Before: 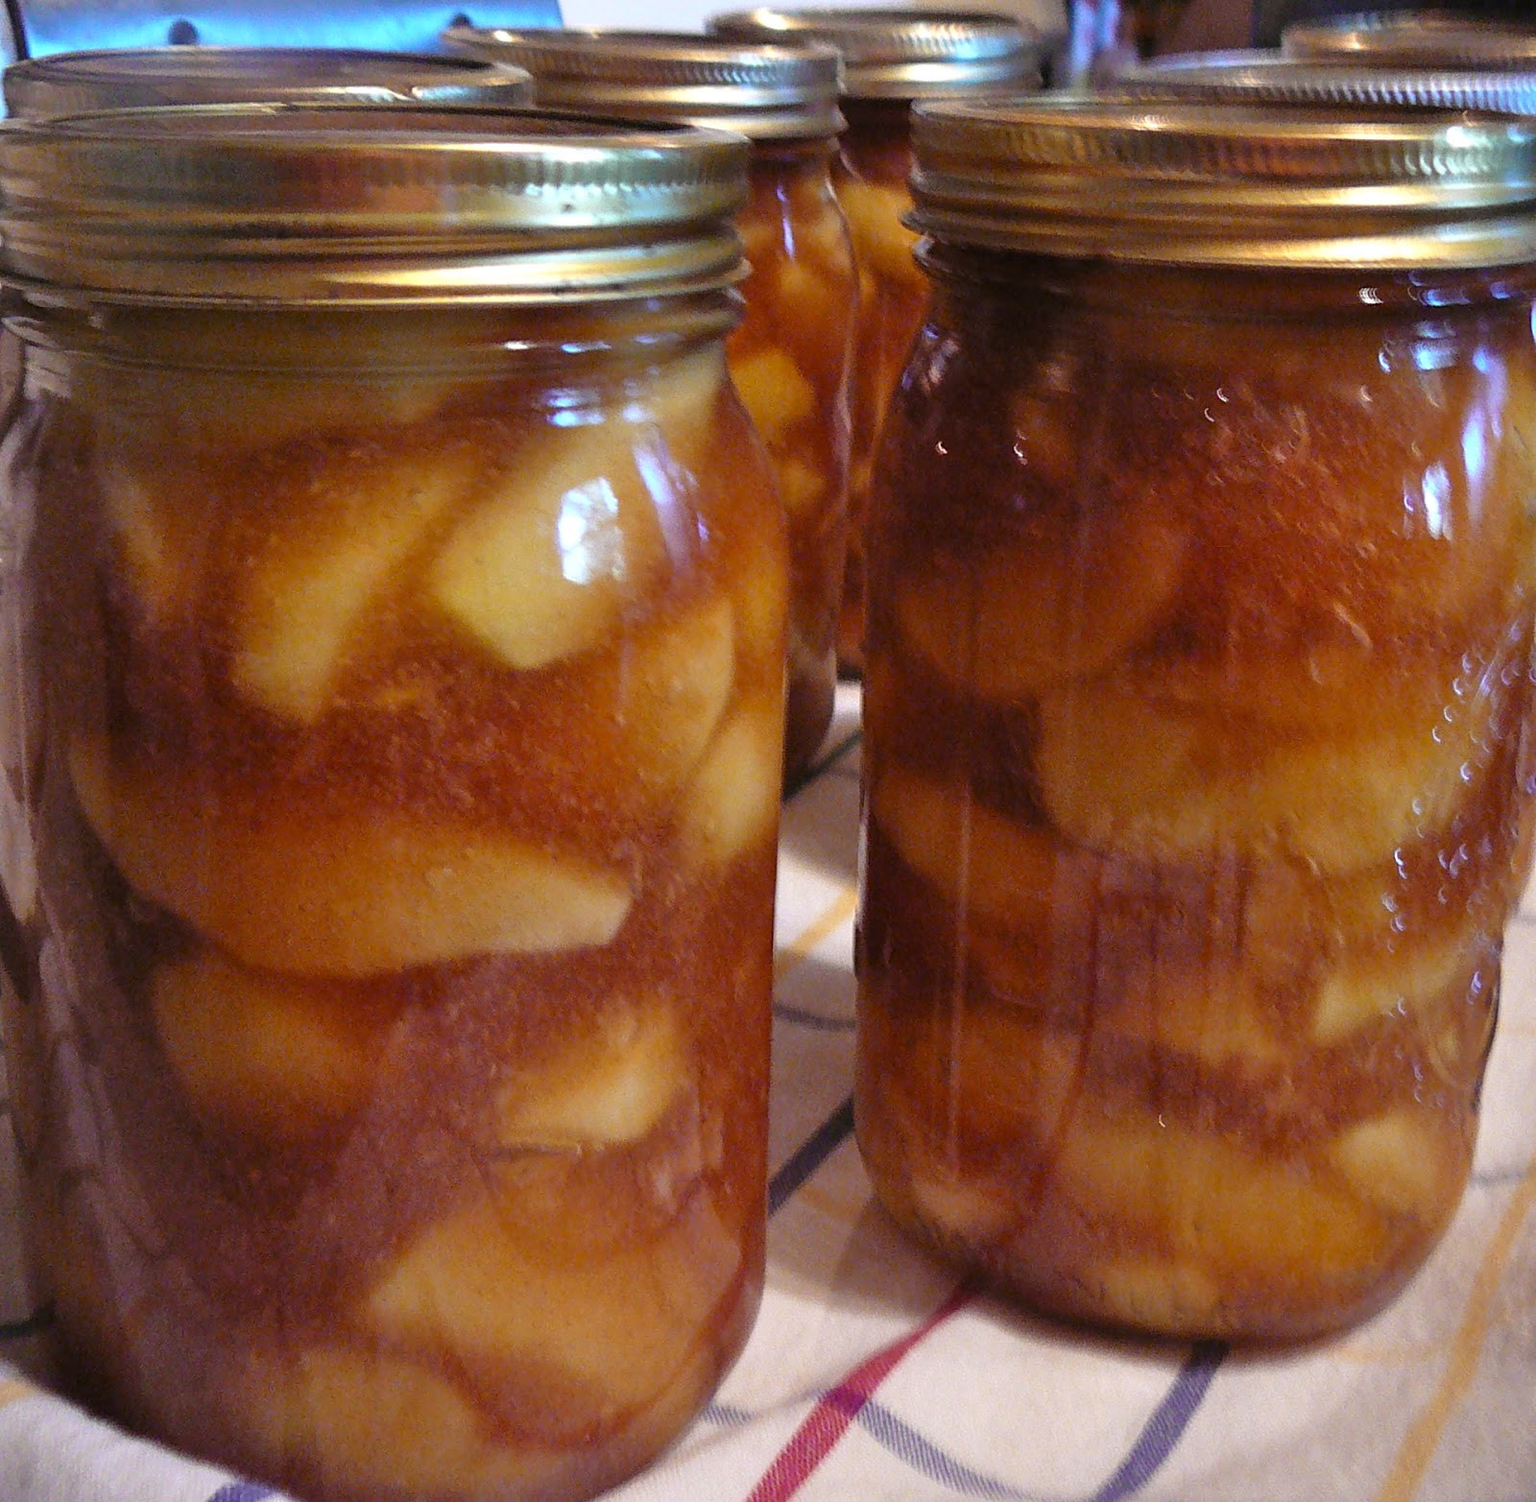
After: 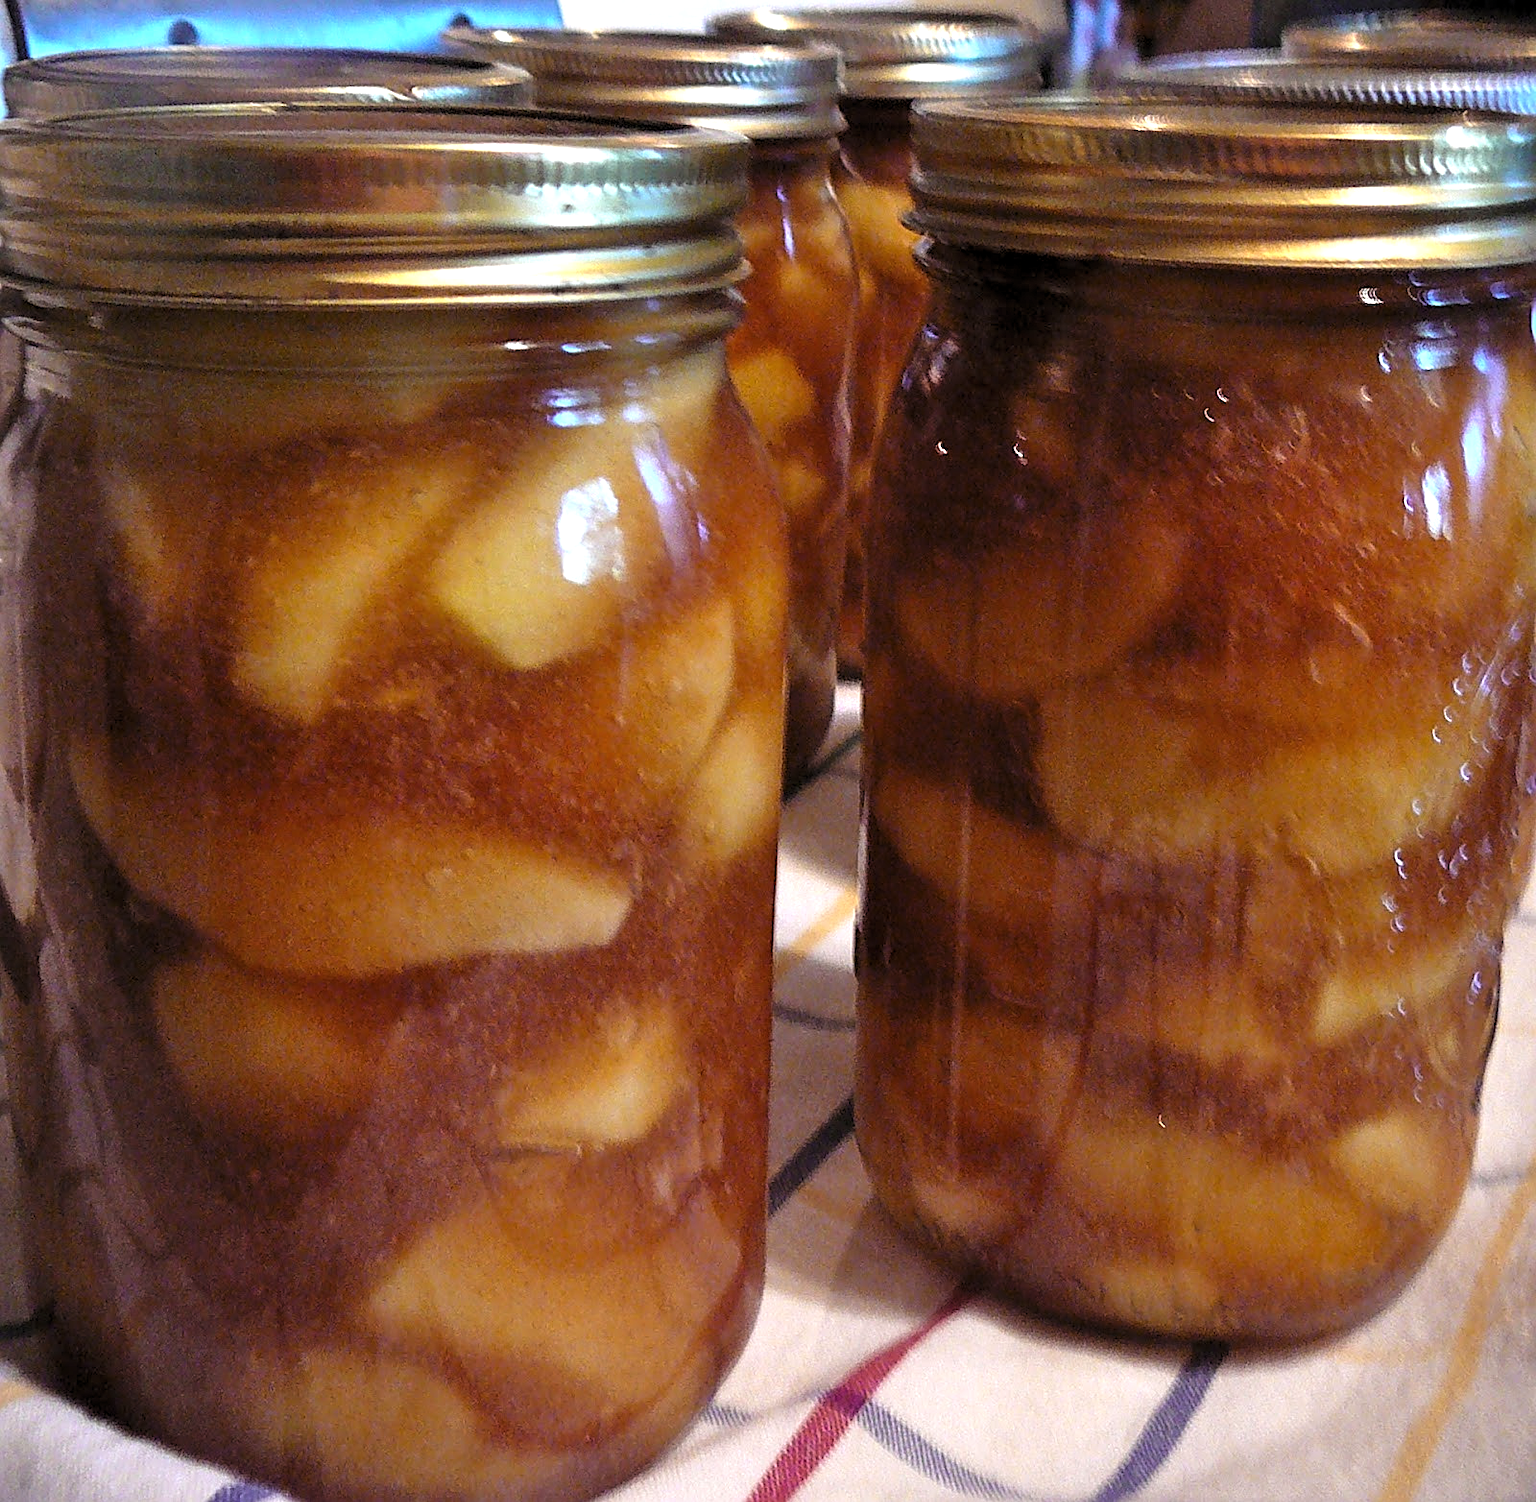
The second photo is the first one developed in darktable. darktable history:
exposure: black level correction -0.001, exposure 0.08 EV, compensate highlight preservation false
levels: levels [0.062, 0.494, 0.925]
sharpen: on, module defaults
